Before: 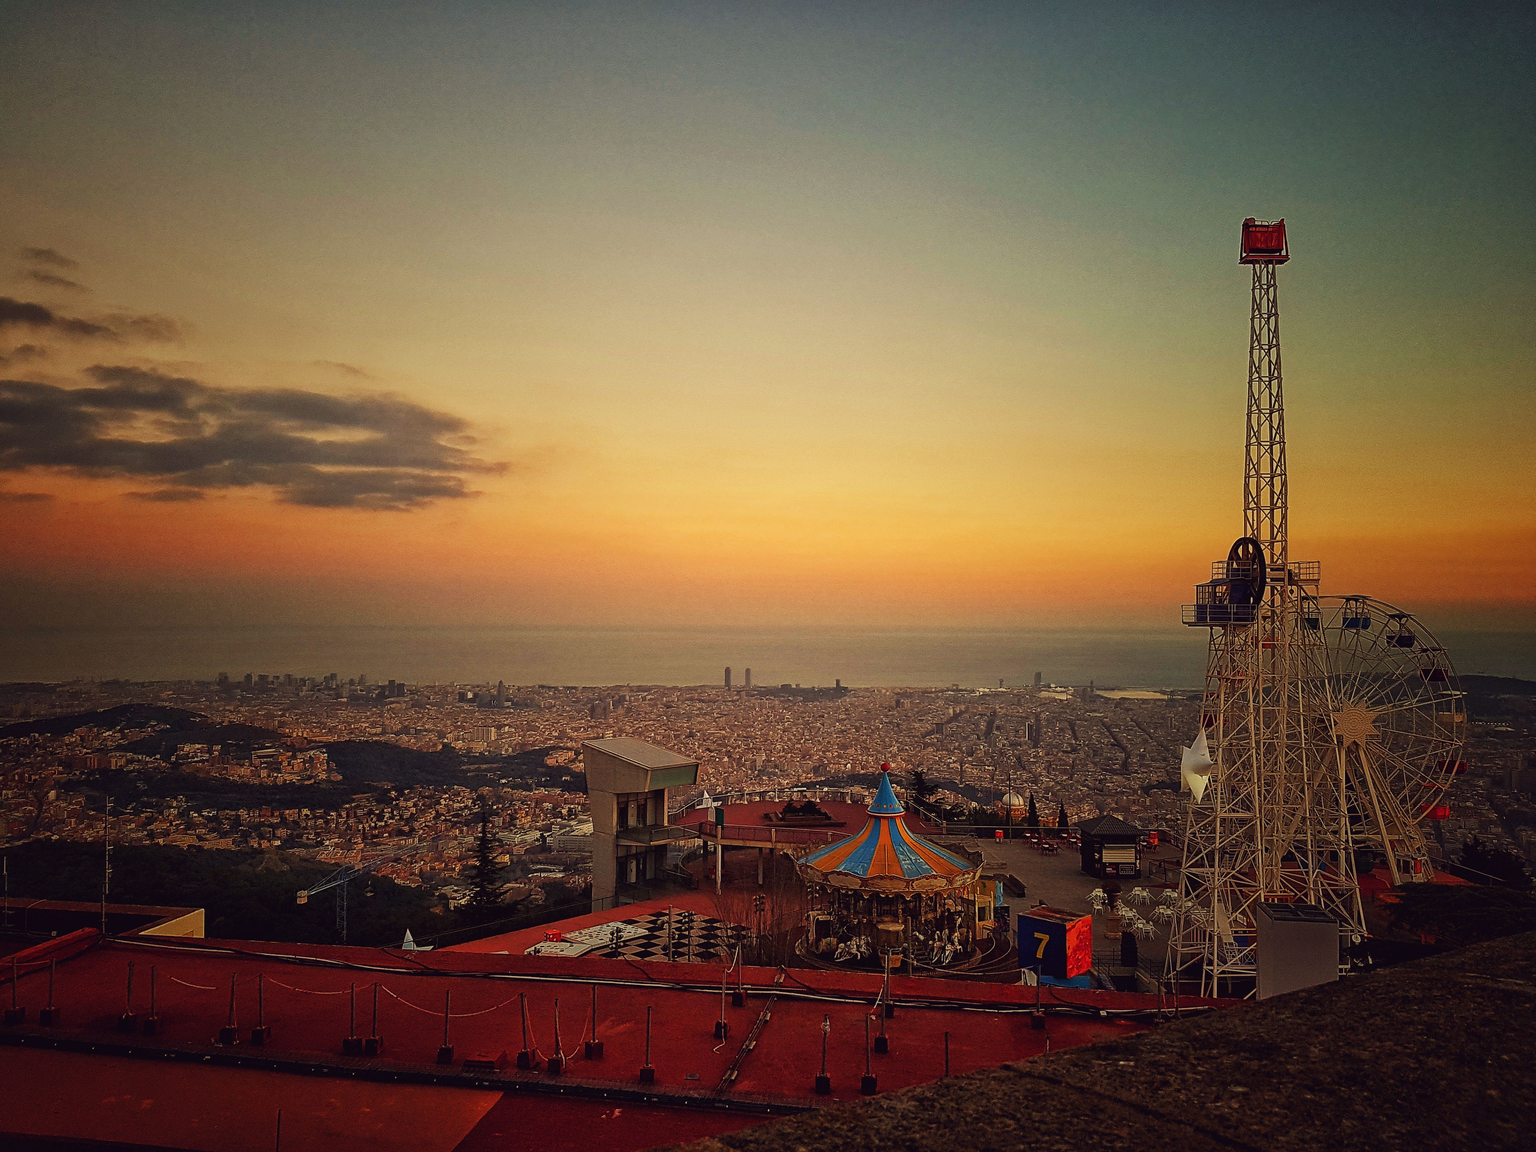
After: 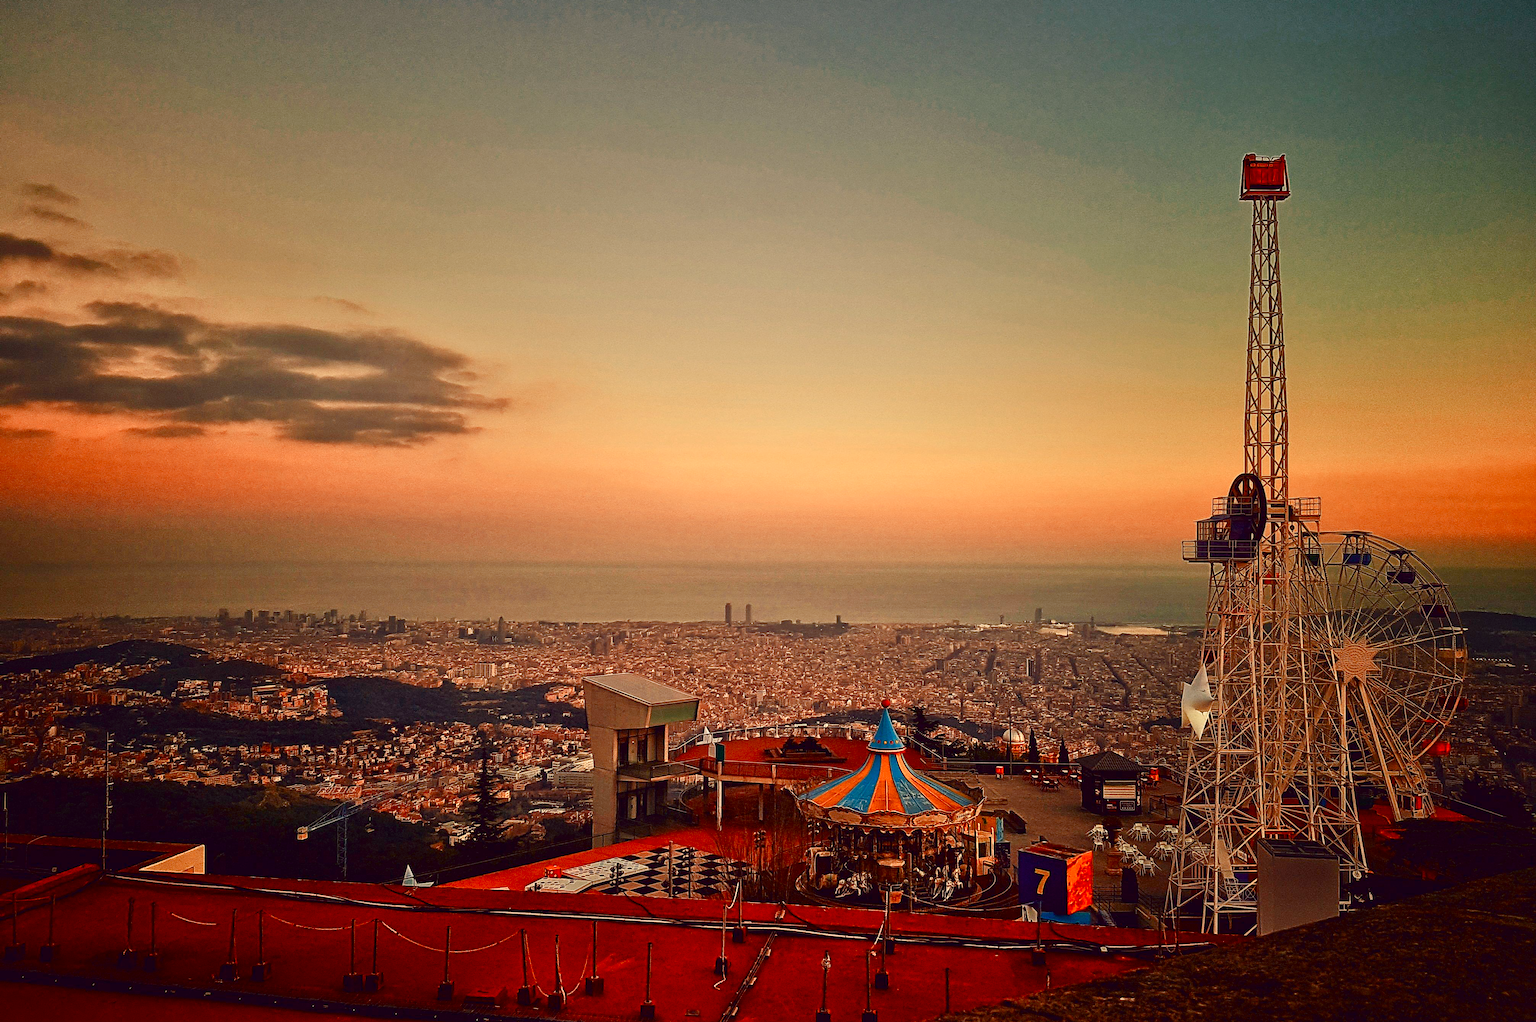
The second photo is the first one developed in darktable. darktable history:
exposure: compensate highlight preservation false
crop and rotate: top 5.609%, bottom 5.609%
tone curve: color space Lab, linked channels, preserve colors none
color zones: curves: ch0 [(0.018, 0.548) (0.197, 0.654) (0.425, 0.447) (0.605, 0.658) (0.732, 0.579)]; ch1 [(0.105, 0.531) (0.224, 0.531) (0.386, 0.39) (0.618, 0.456) (0.732, 0.456) (0.956, 0.421)]; ch2 [(0.039, 0.583) (0.215, 0.465) (0.399, 0.544) (0.465, 0.548) (0.614, 0.447) (0.724, 0.43) (0.882, 0.623) (0.956, 0.632)]
contrast brightness saturation: brightness -0.25, saturation 0.2
tone equalizer: -7 EV 0.15 EV, -6 EV 0.6 EV, -5 EV 1.15 EV, -4 EV 1.33 EV, -3 EV 1.15 EV, -2 EV 0.6 EV, -1 EV 0.15 EV, mask exposure compensation -0.5 EV
color balance rgb: shadows lift › chroma 1%, shadows lift › hue 113°, highlights gain › chroma 0.2%, highlights gain › hue 333°, perceptual saturation grading › global saturation 20%, perceptual saturation grading › highlights -50%, perceptual saturation grading › shadows 25%, contrast -20%
